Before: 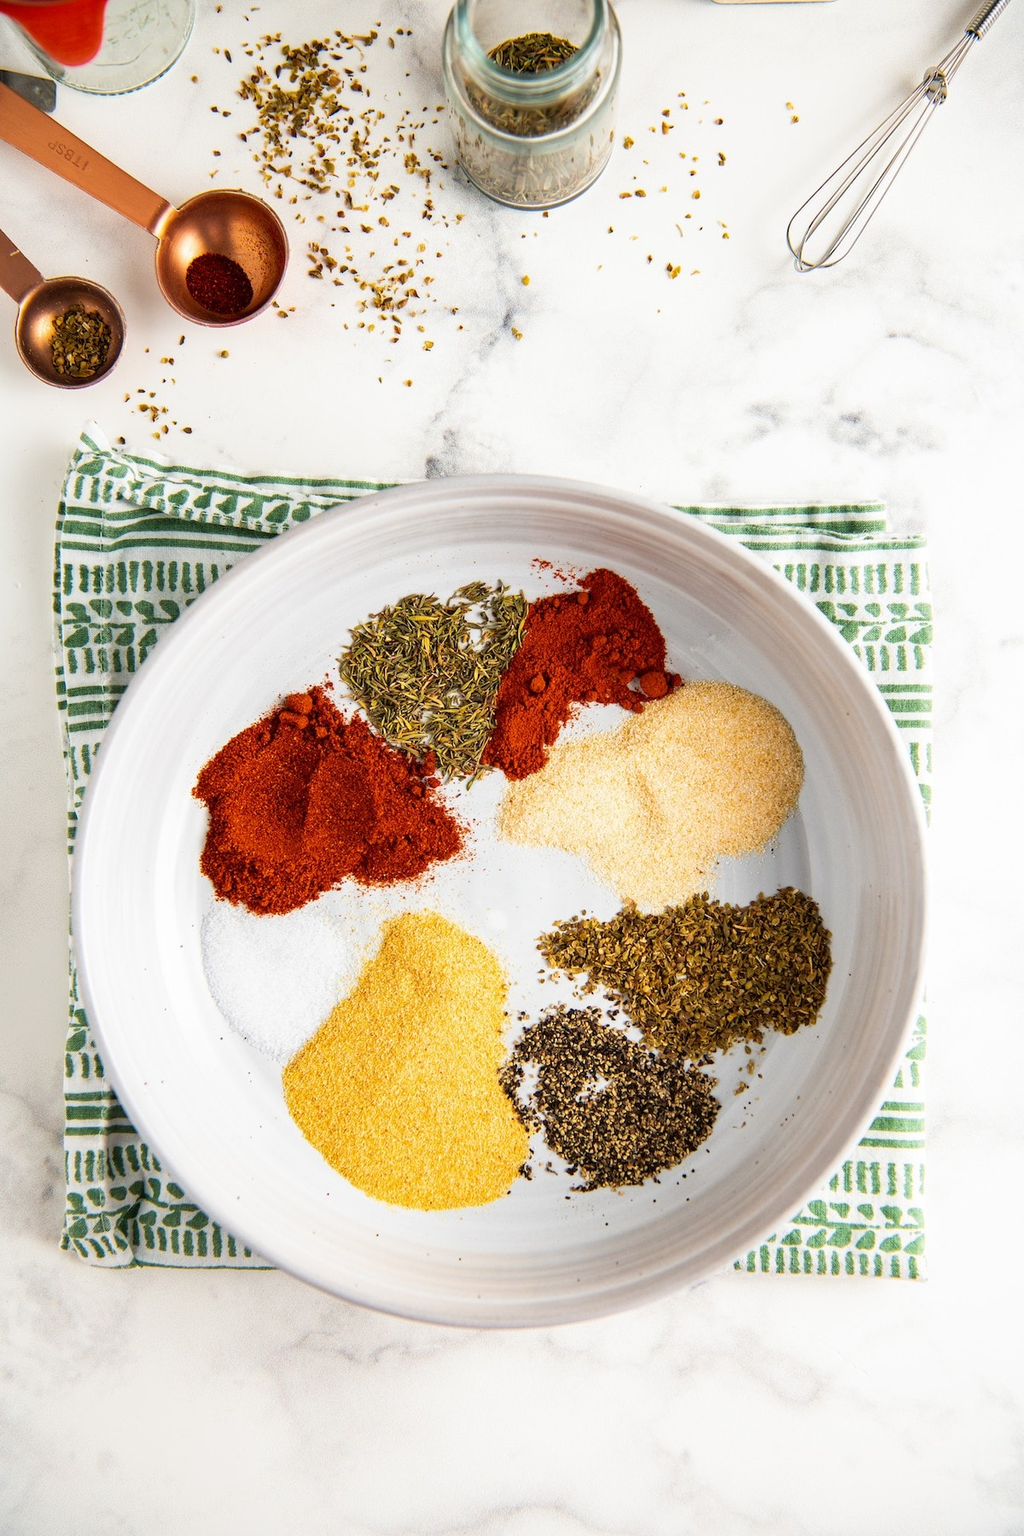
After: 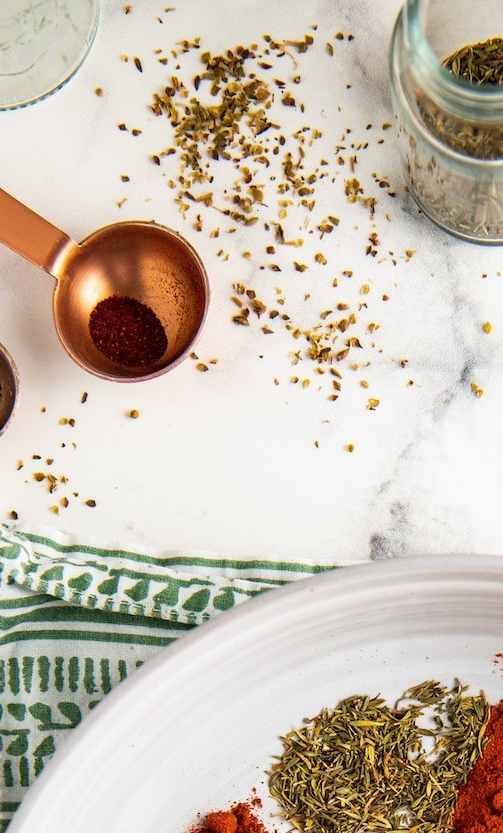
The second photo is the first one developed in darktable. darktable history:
contrast brightness saturation: contrast 0.01, saturation -0.05
crop and rotate: left 10.817%, top 0.062%, right 47.194%, bottom 53.626%
